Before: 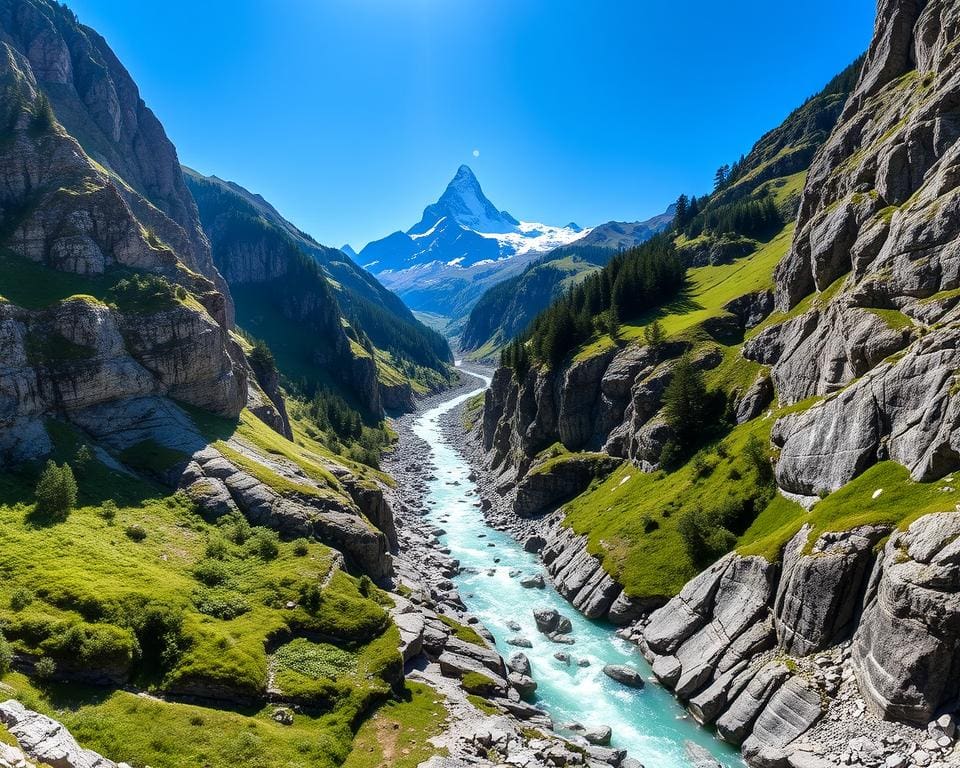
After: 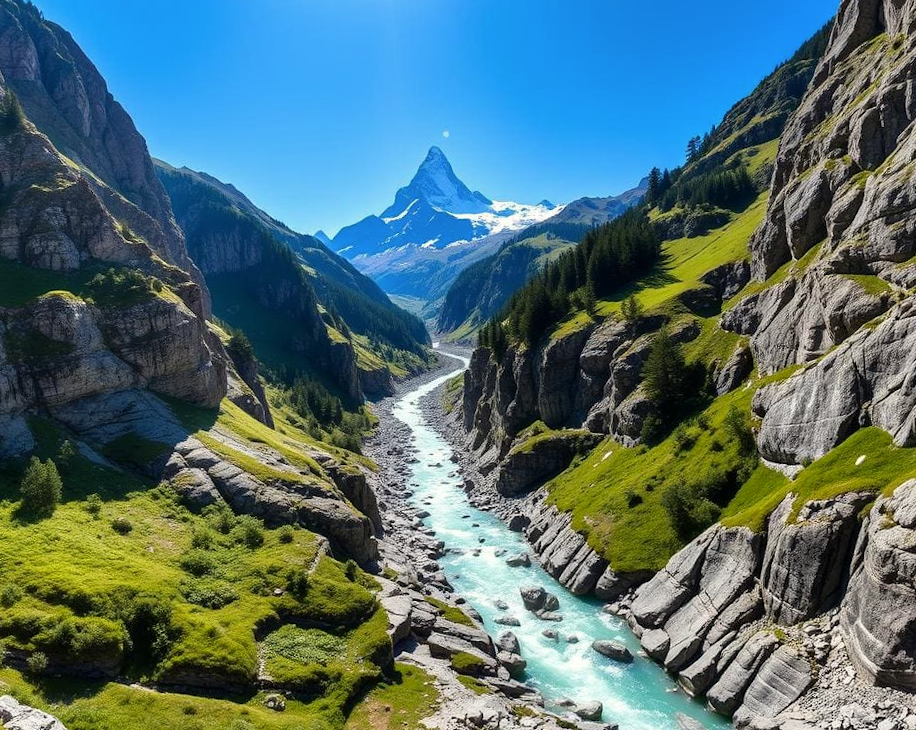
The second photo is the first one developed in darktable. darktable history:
color correction: highlights b* 3
rotate and perspective: rotation -2.12°, lens shift (vertical) 0.009, lens shift (horizontal) -0.008, automatic cropping original format, crop left 0.036, crop right 0.964, crop top 0.05, crop bottom 0.959
white balance: emerald 1
